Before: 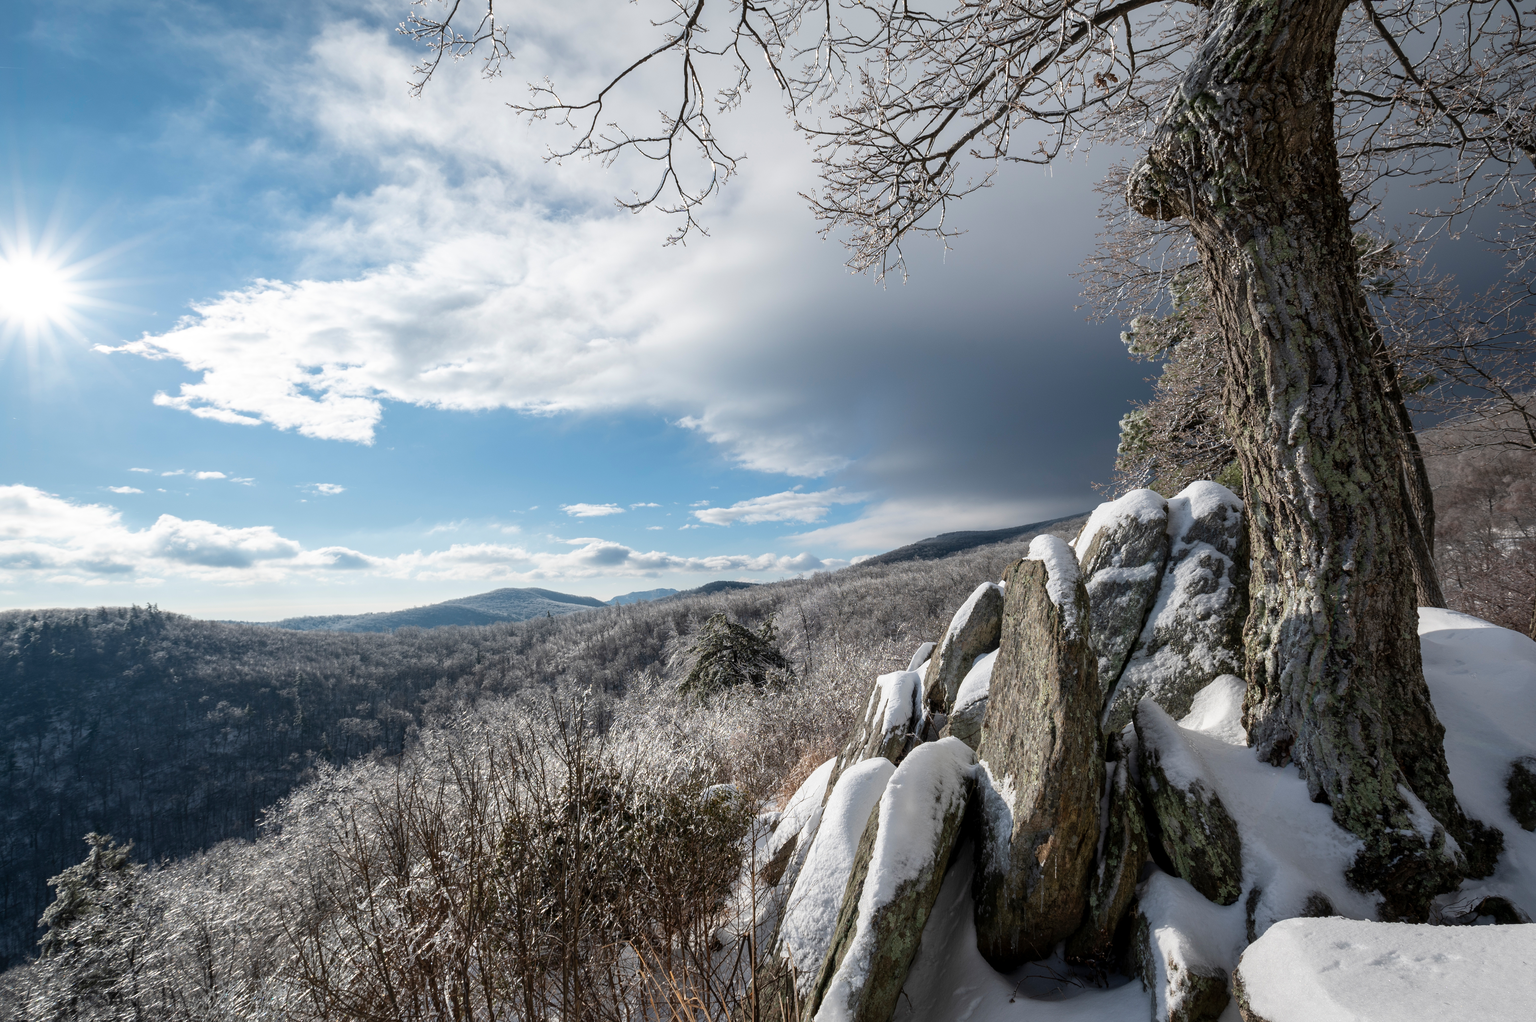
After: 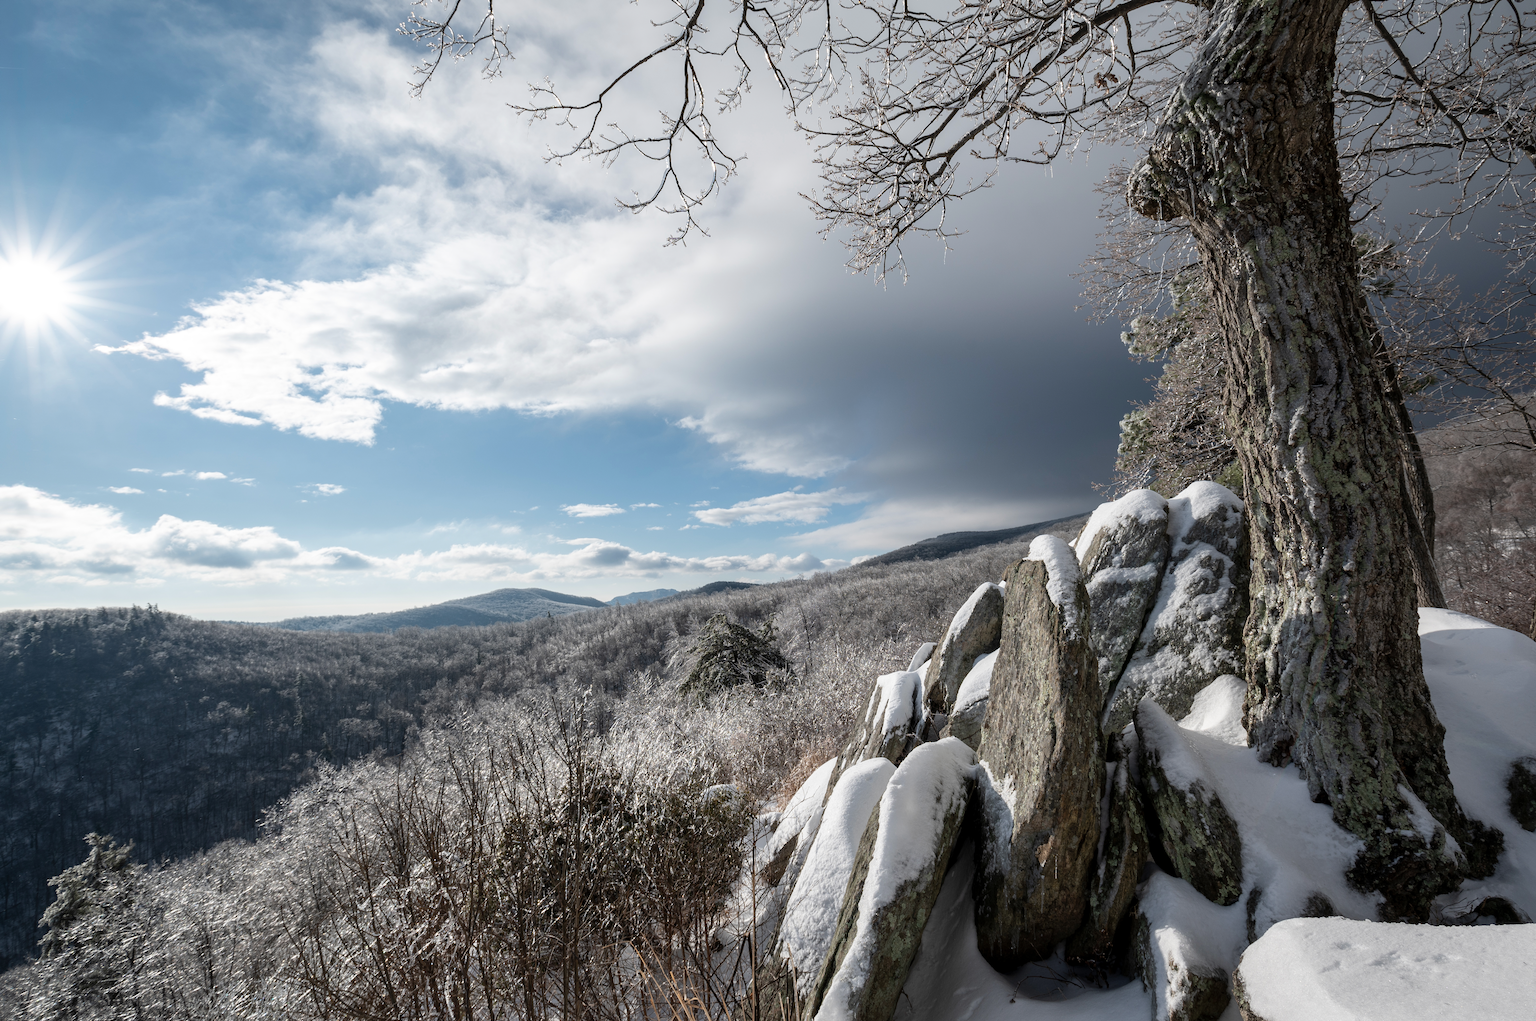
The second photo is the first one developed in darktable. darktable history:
white balance: red 1, blue 1
contrast brightness saturation: saturation -0.17
